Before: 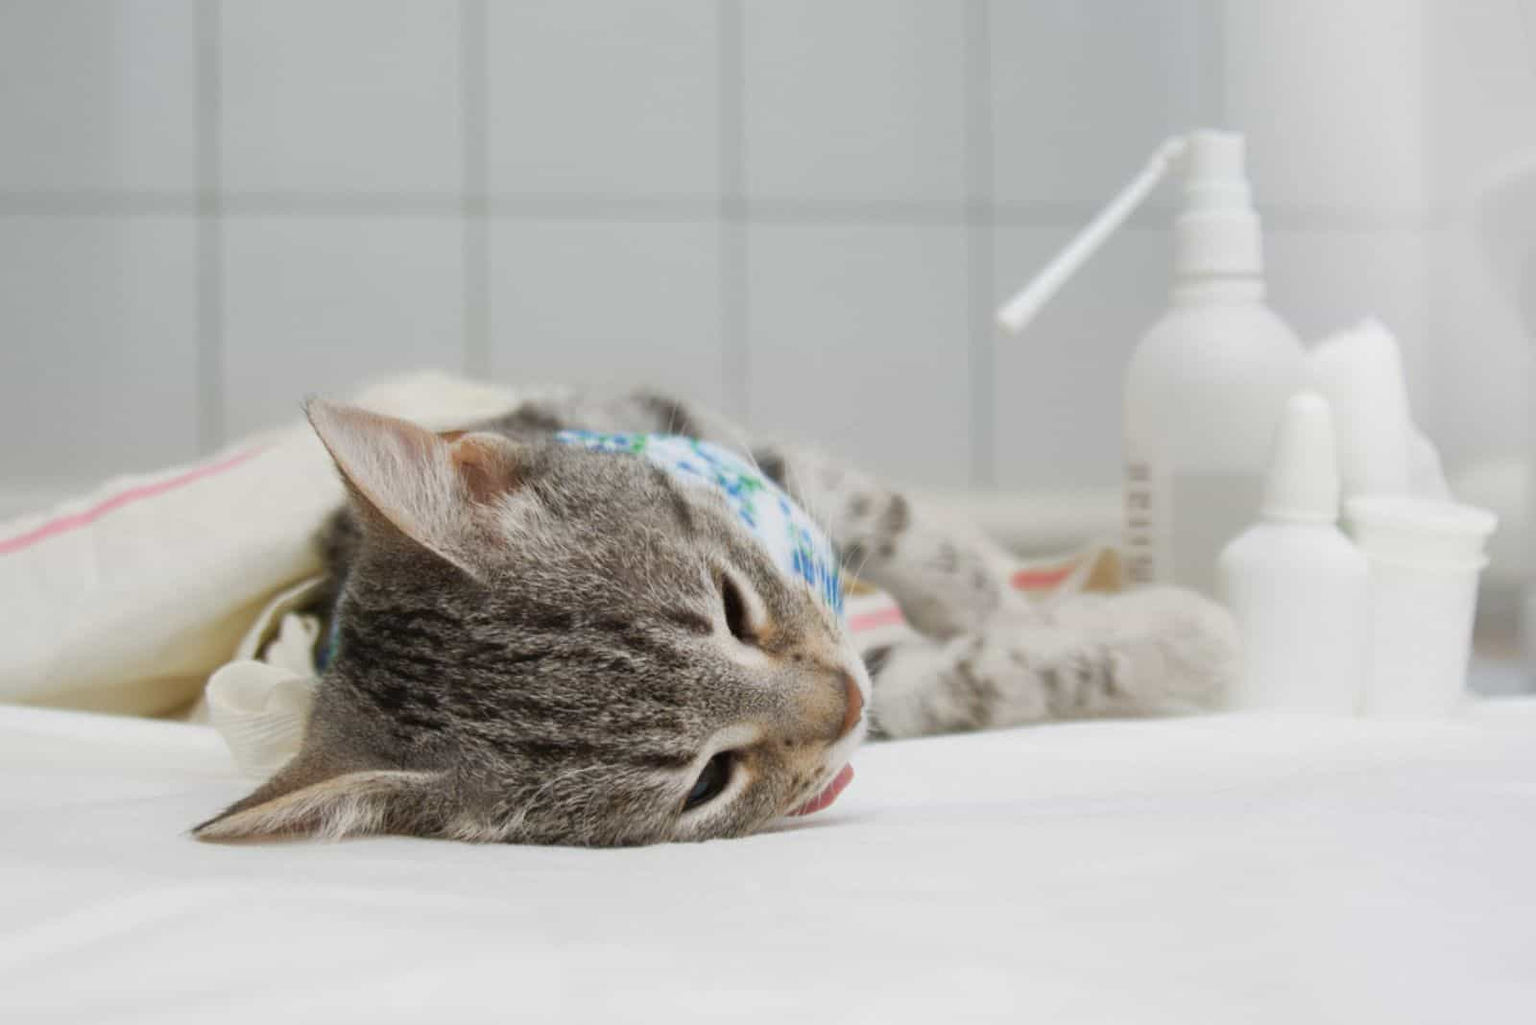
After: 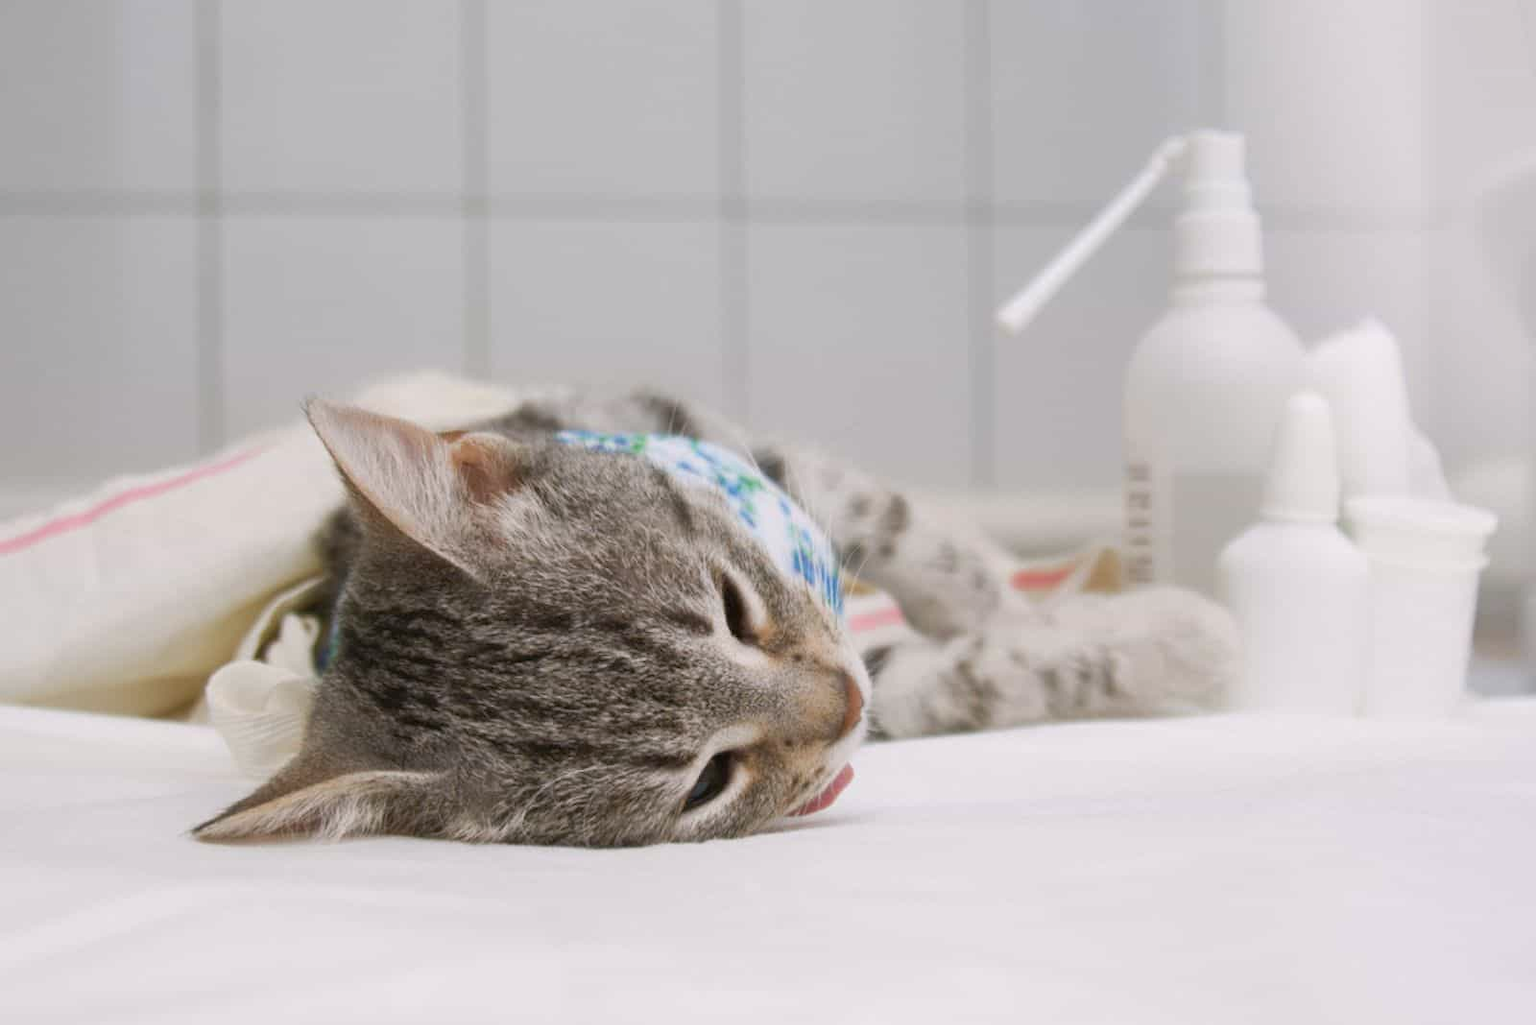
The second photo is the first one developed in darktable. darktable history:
color correction: highlights a* 2.98, highlights b* -1.59, shadows a* -0.11, shadows b* 1.81, saturation 0.981
exposure: exposure 0.019 EV, compensate highlight preservation false
shadows and highlights: shadows 43.23, highlights 6.83
